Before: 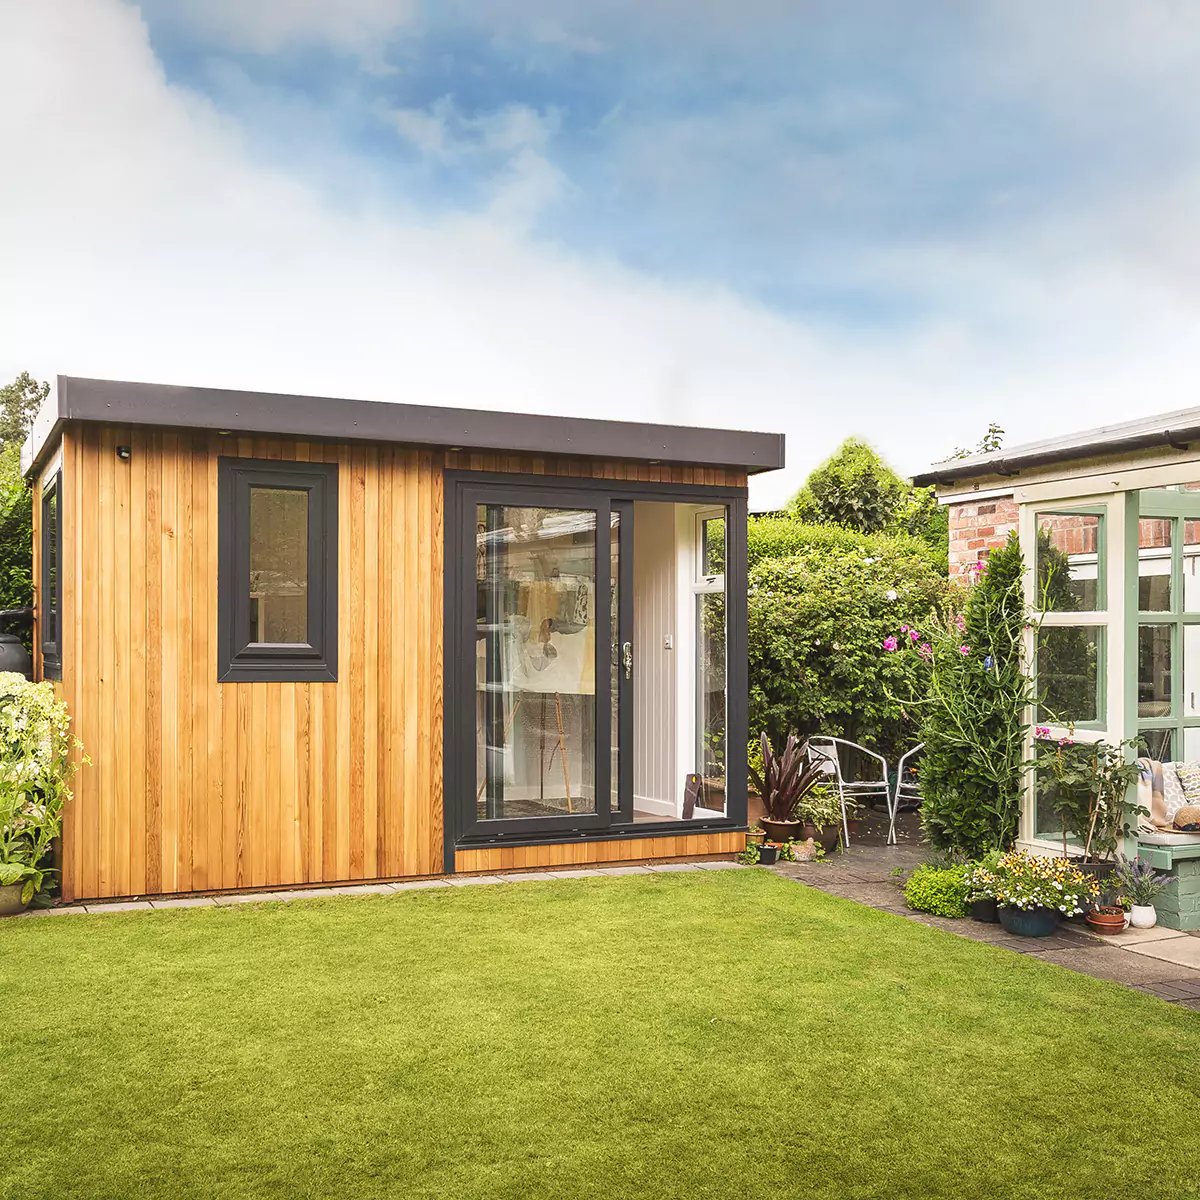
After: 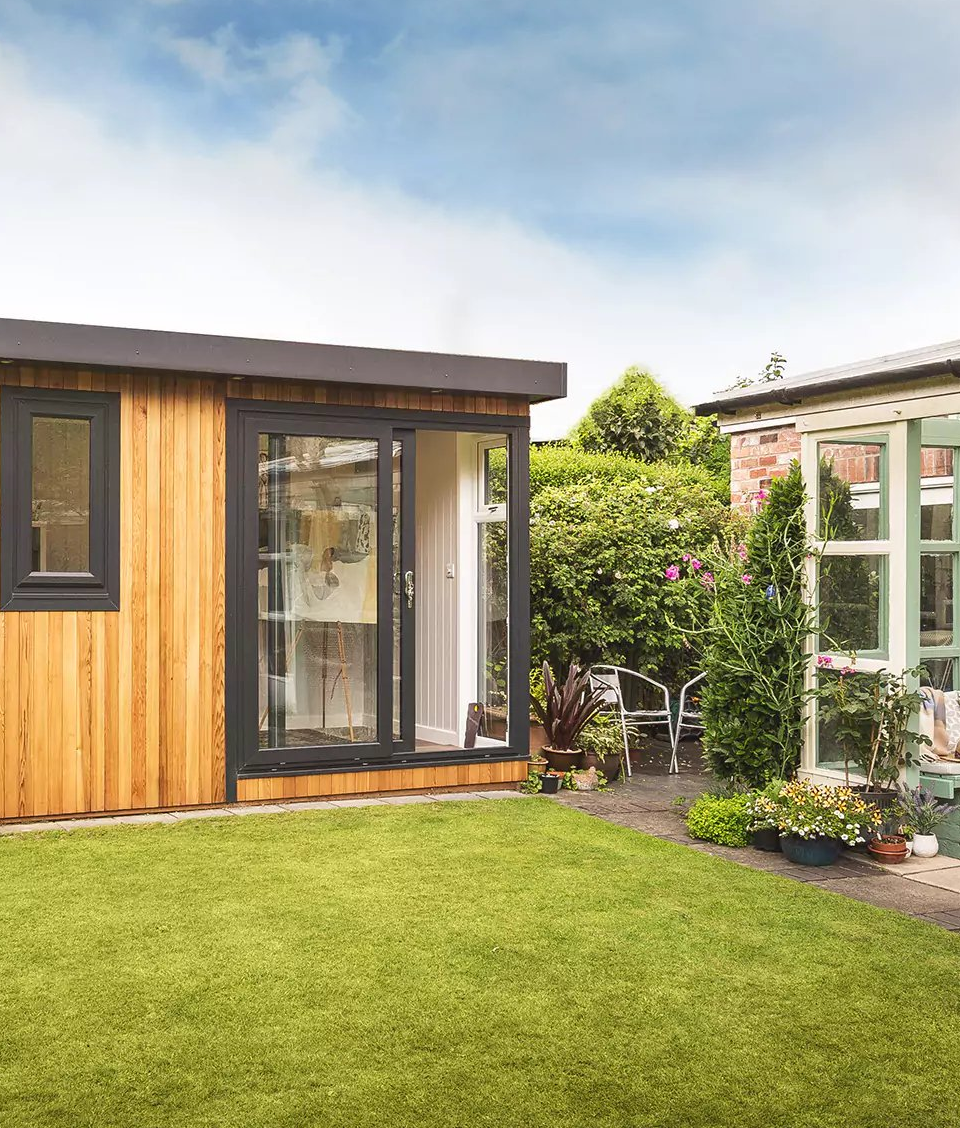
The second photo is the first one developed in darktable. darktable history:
crop and rotate: left 18.197%, top 5.987%, right 1.721%
